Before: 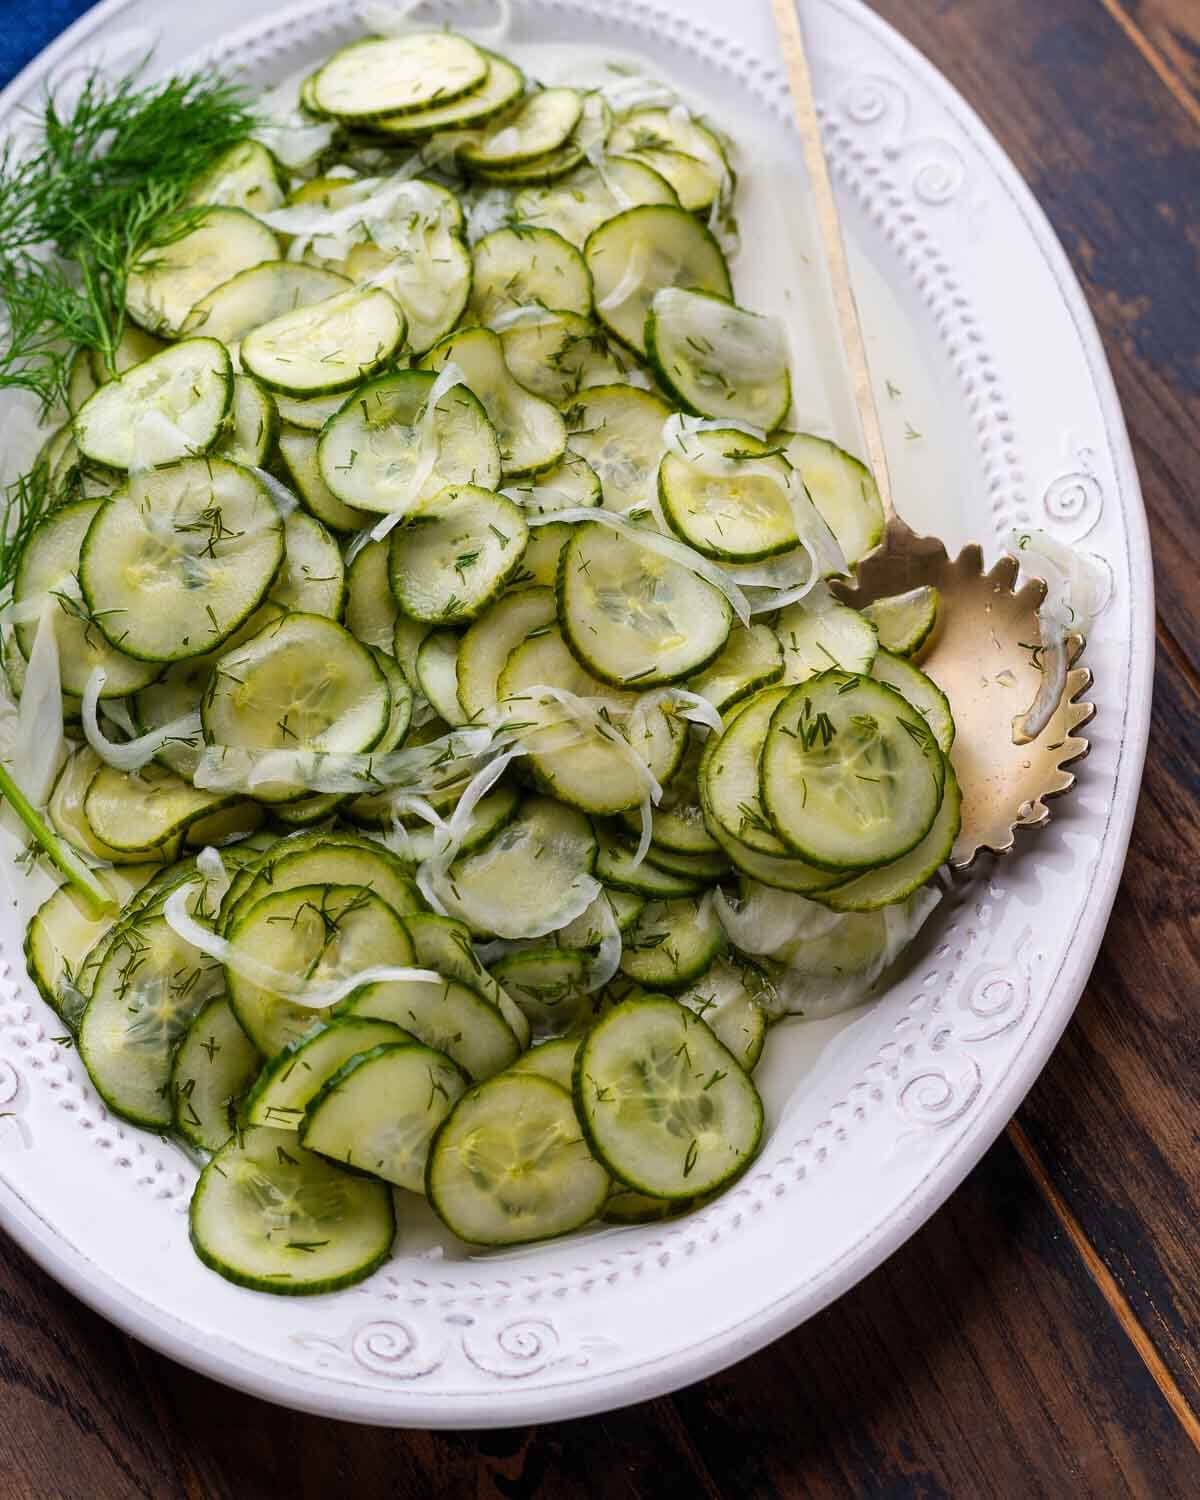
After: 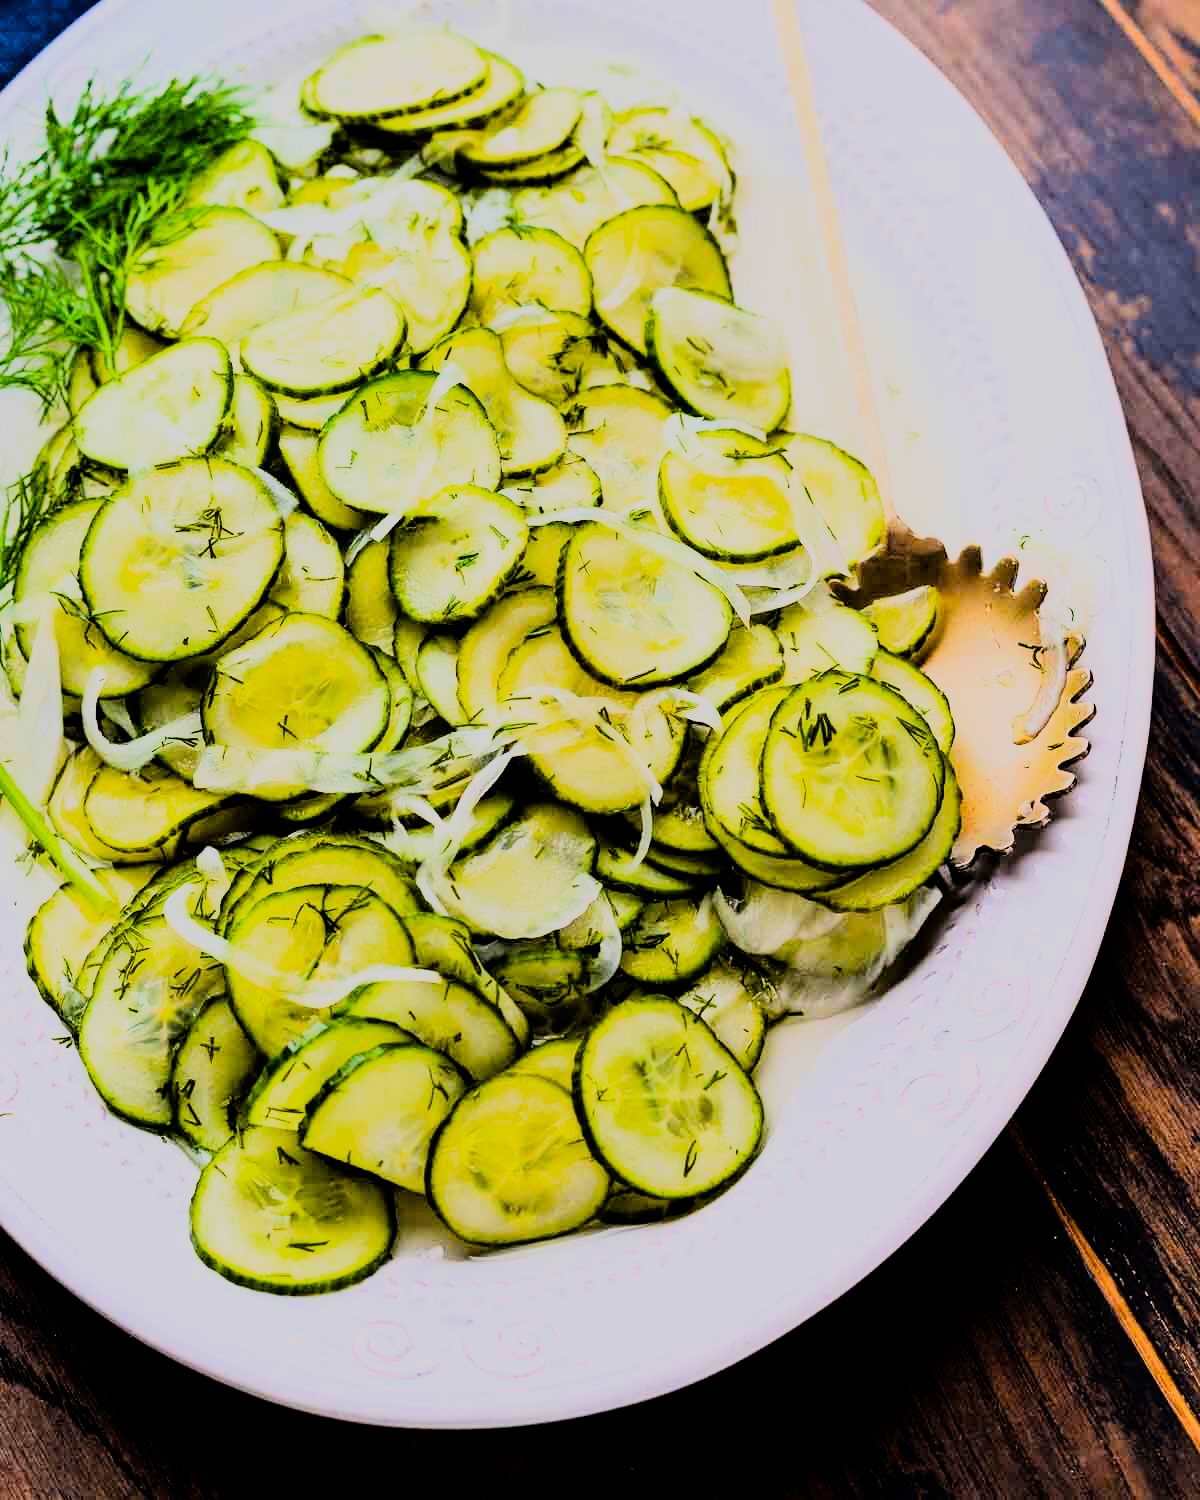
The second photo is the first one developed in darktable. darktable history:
filmic rgb: black relative exposure -7.65 EV, white relative exposure 4.56 EV, hardness 3.61
color balance rgb: linear chroma grading › global chroma 15%, perceptual saturation grading › global saturation 30%
rgb curve: curves: ch0 [(0, 0) (0.21, 0.15) (0.24, 0.21) (0.5, 0.75) (0.75, 0.96) (0.89, 0.99) (1, 1)]; ch1 [(0, 0.02) (0.21, 0.13) (0.25, 0.2) (0.5, 0.67) (0.75, 0.9) (0.89, 0.97) (1, 1)]; ch2 [(0, 0.02) (0.21, 0.13) (0.25, 0.2) (0.5, 0.67) (0.75, 0.9) (0.89, 0.97) (1, 1)], compensate middle gray true
